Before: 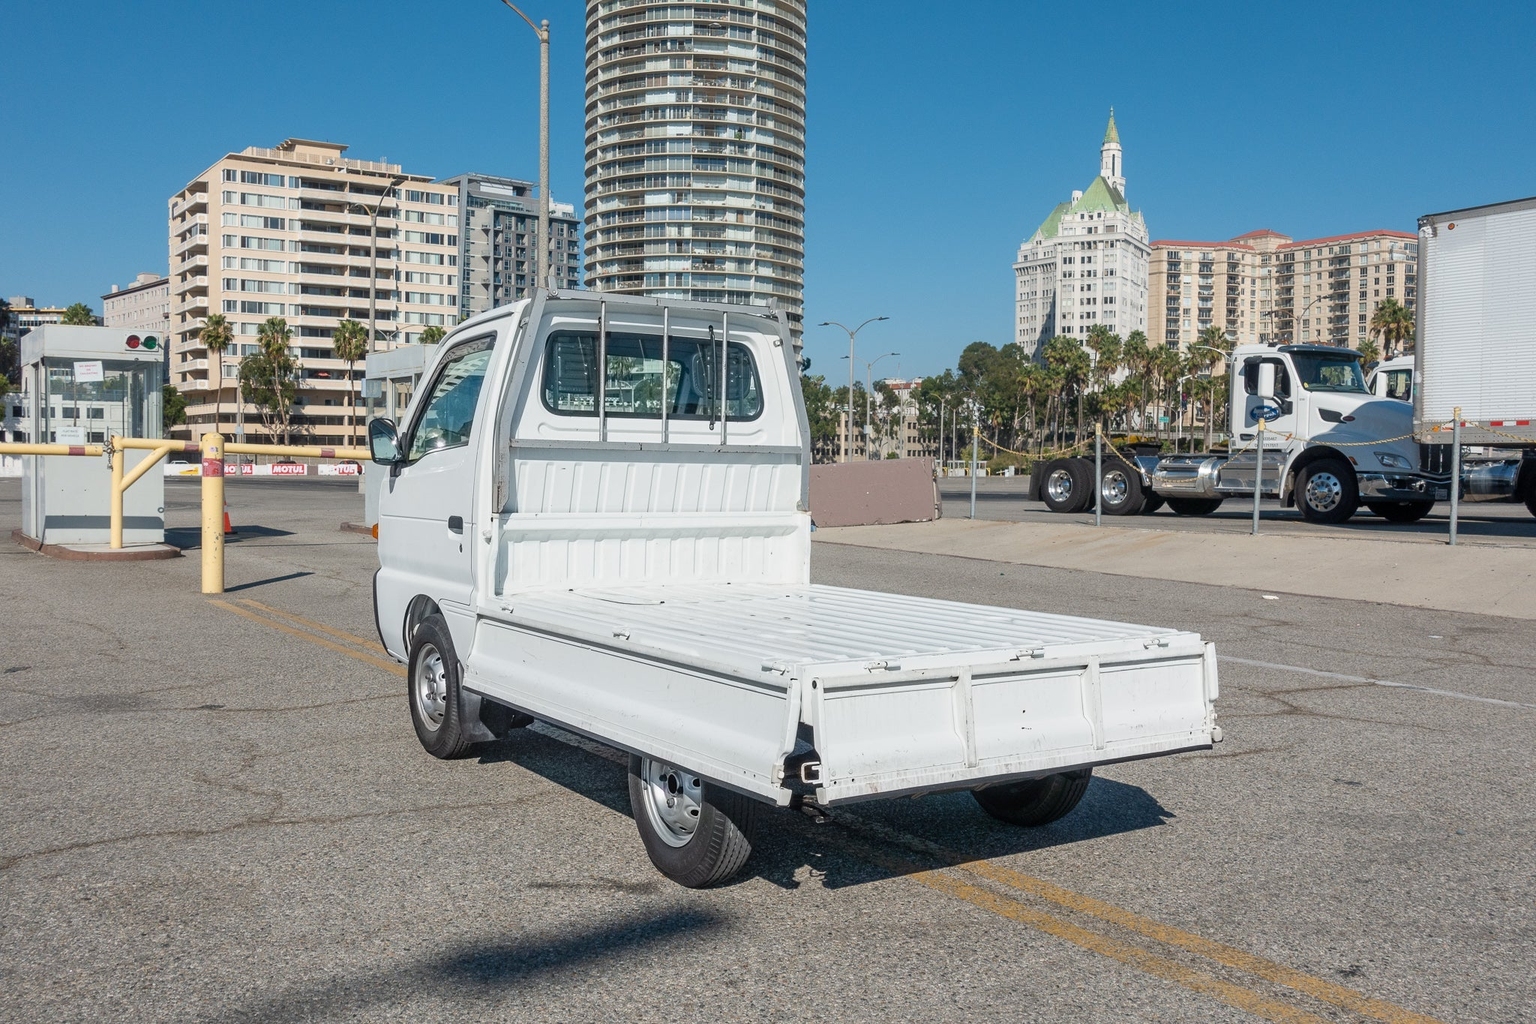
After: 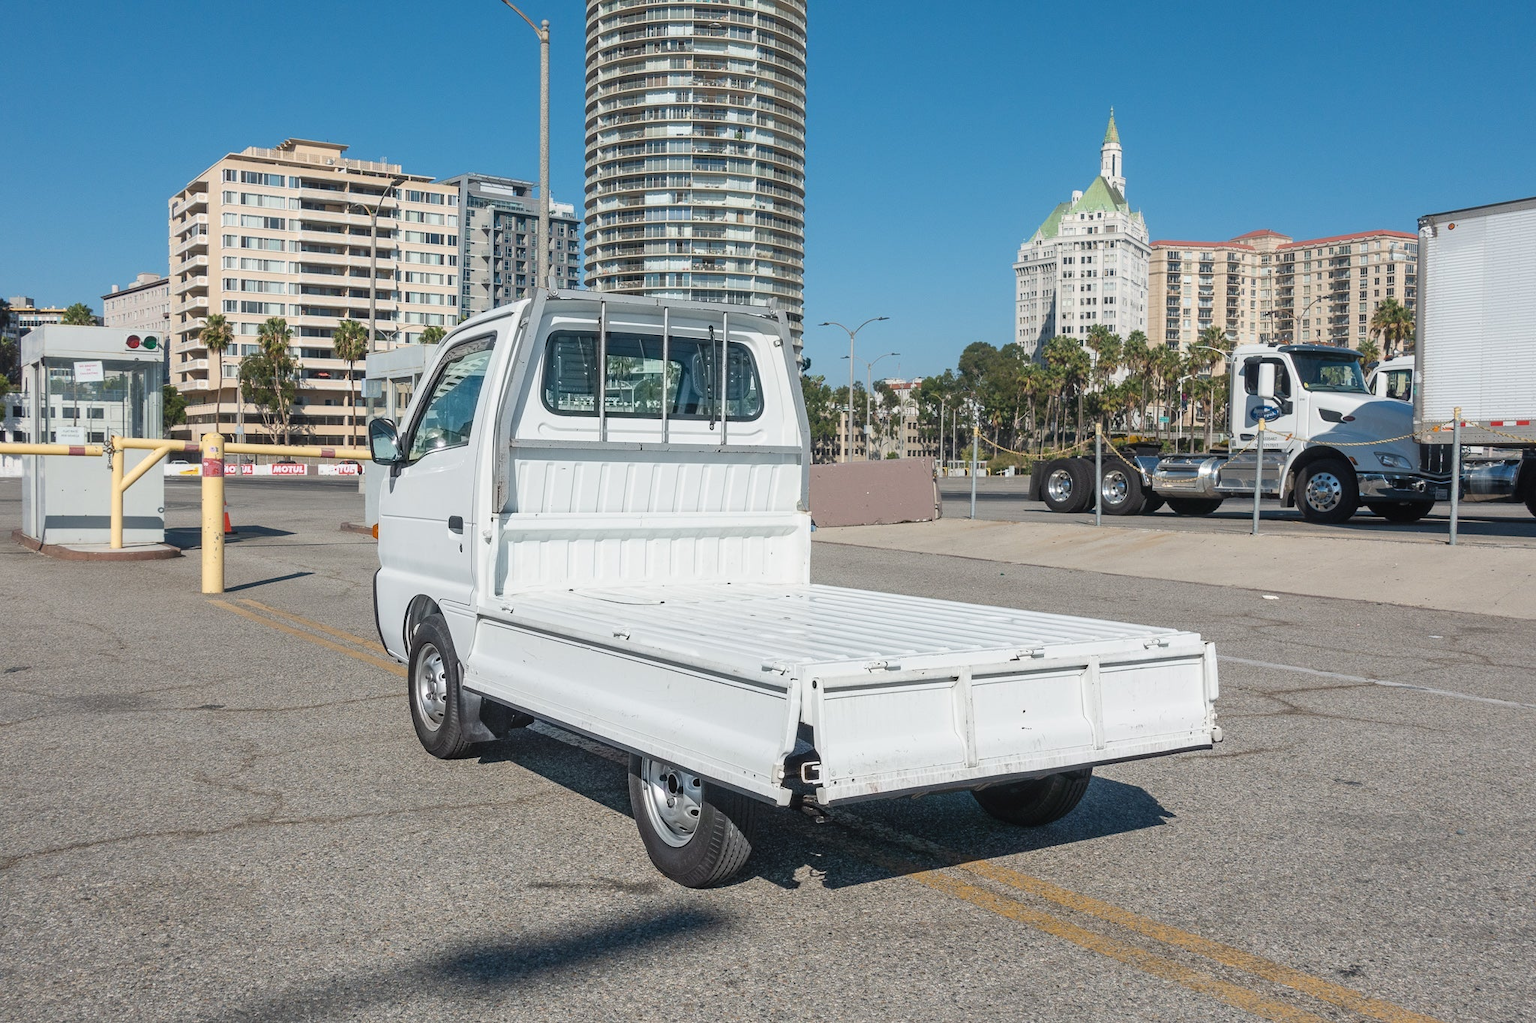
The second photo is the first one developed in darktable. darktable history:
exposure: black level correction -0.003, exposure 0.046 EV, compensate highlight preservation false
